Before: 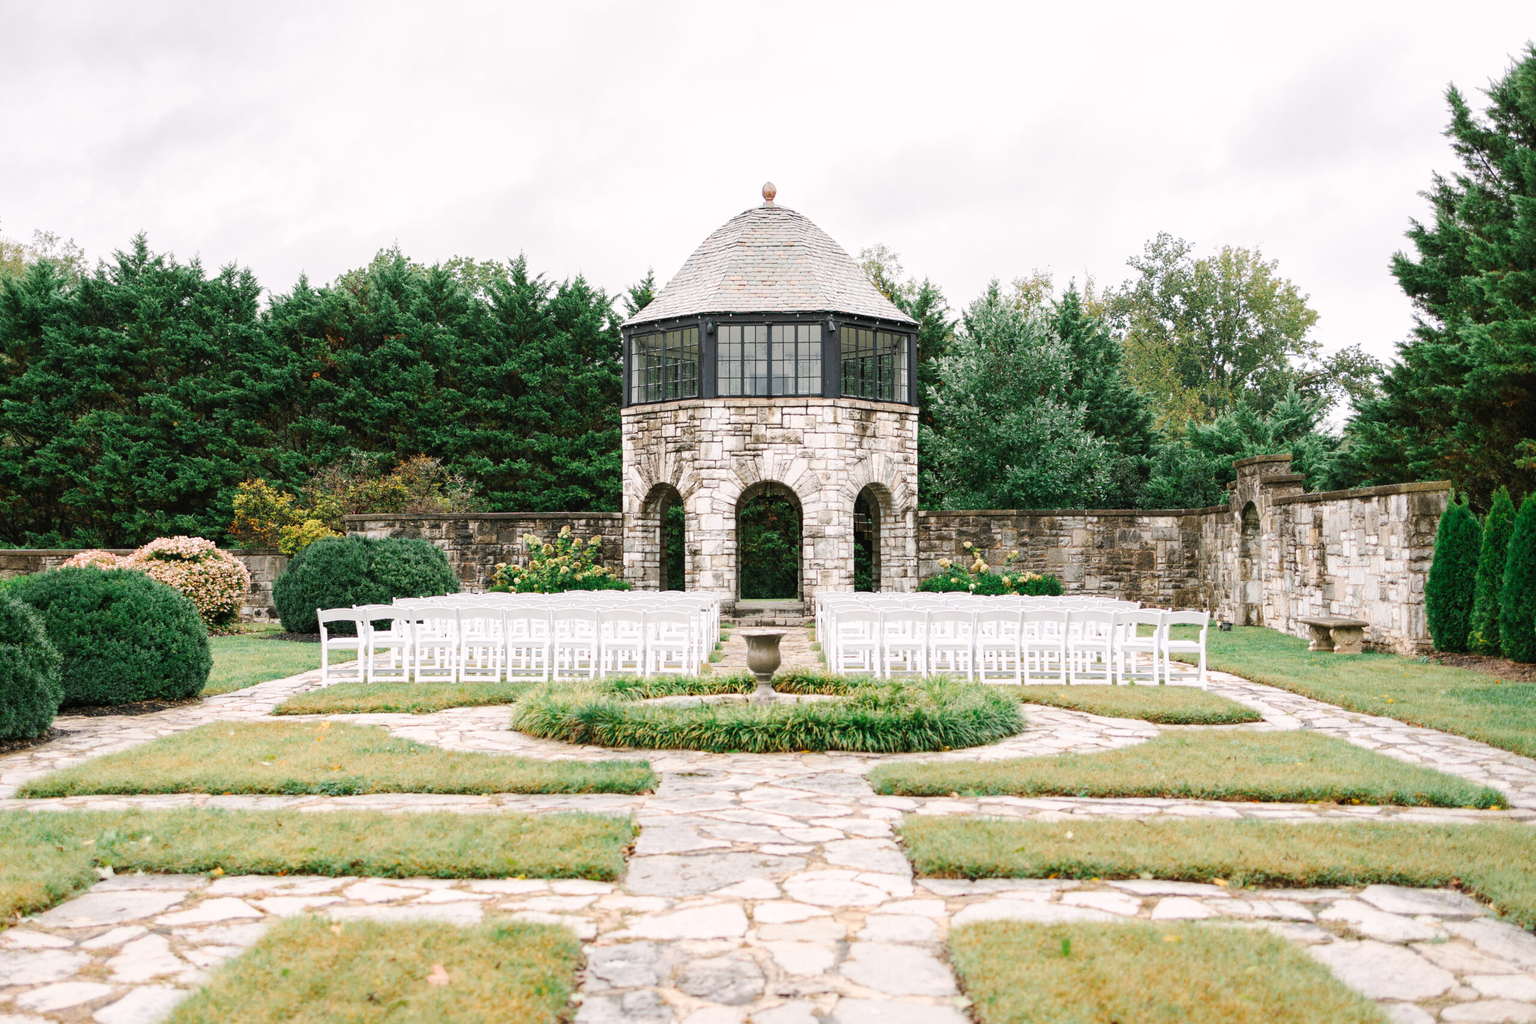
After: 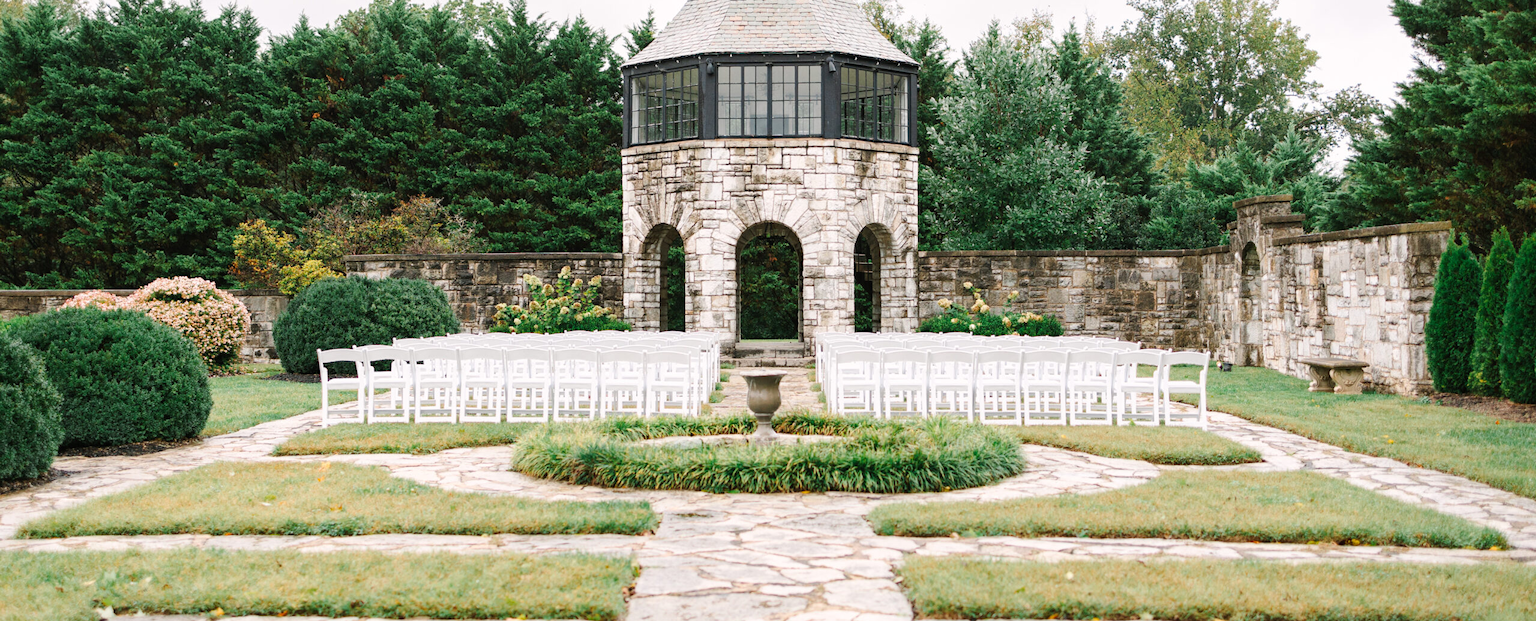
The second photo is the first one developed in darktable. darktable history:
crop and rotate: top 25.407%, bottom 13.936%
